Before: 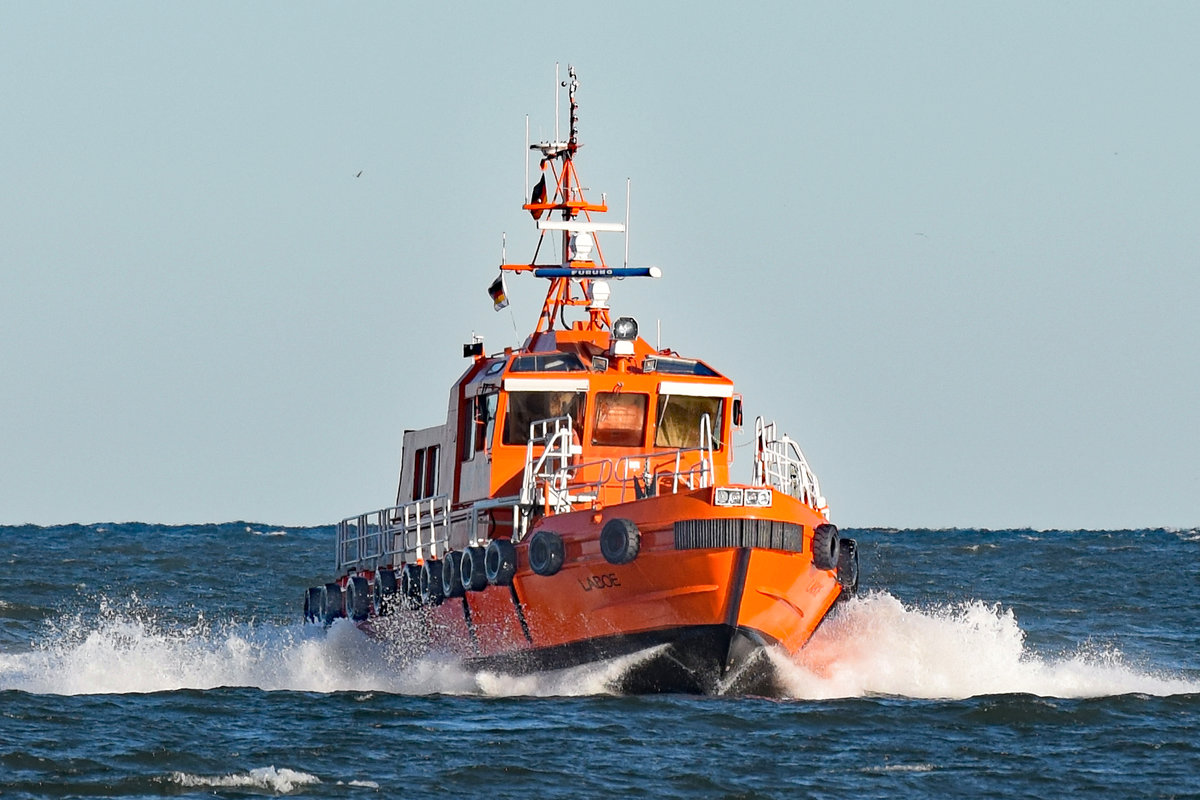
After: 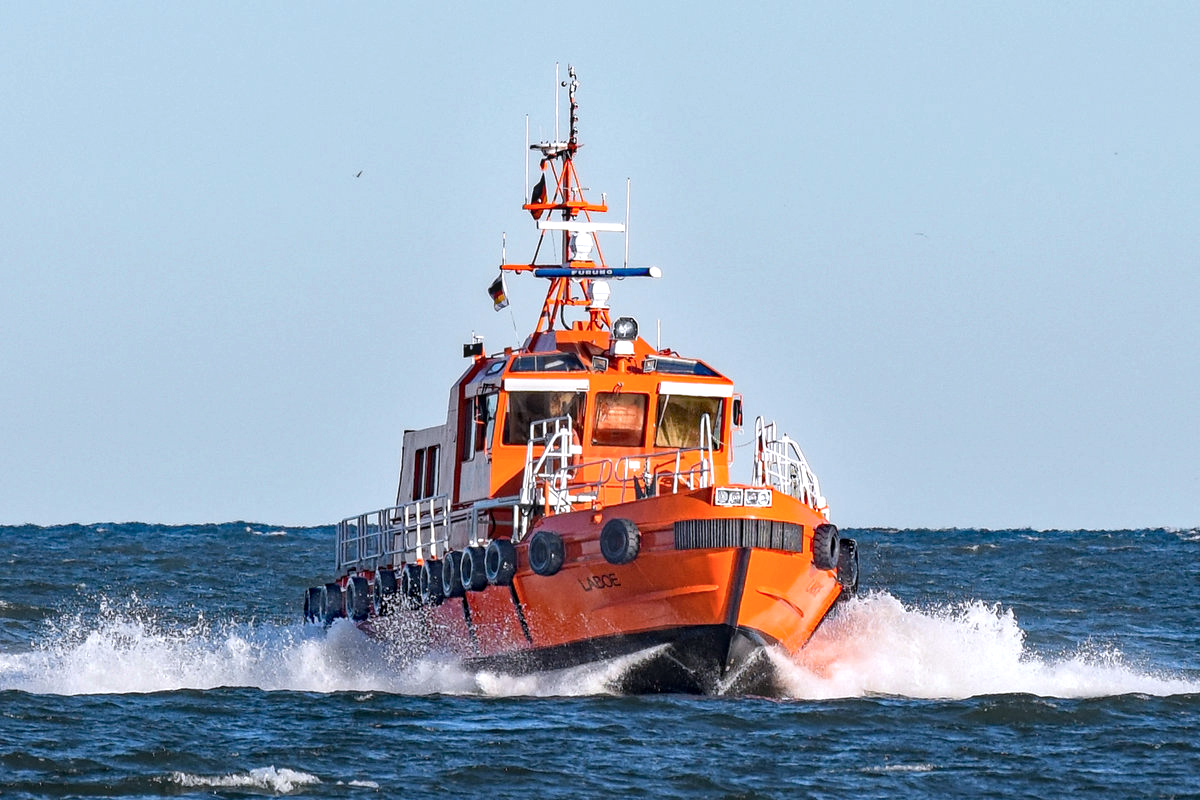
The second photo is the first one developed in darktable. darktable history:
local contrast: on, module defaults
color calibration: illuminant as shot in camera, x 0.358, y 0.373, temperature 4628.91 K
levels: levels [0, 0.476, 0.951]
